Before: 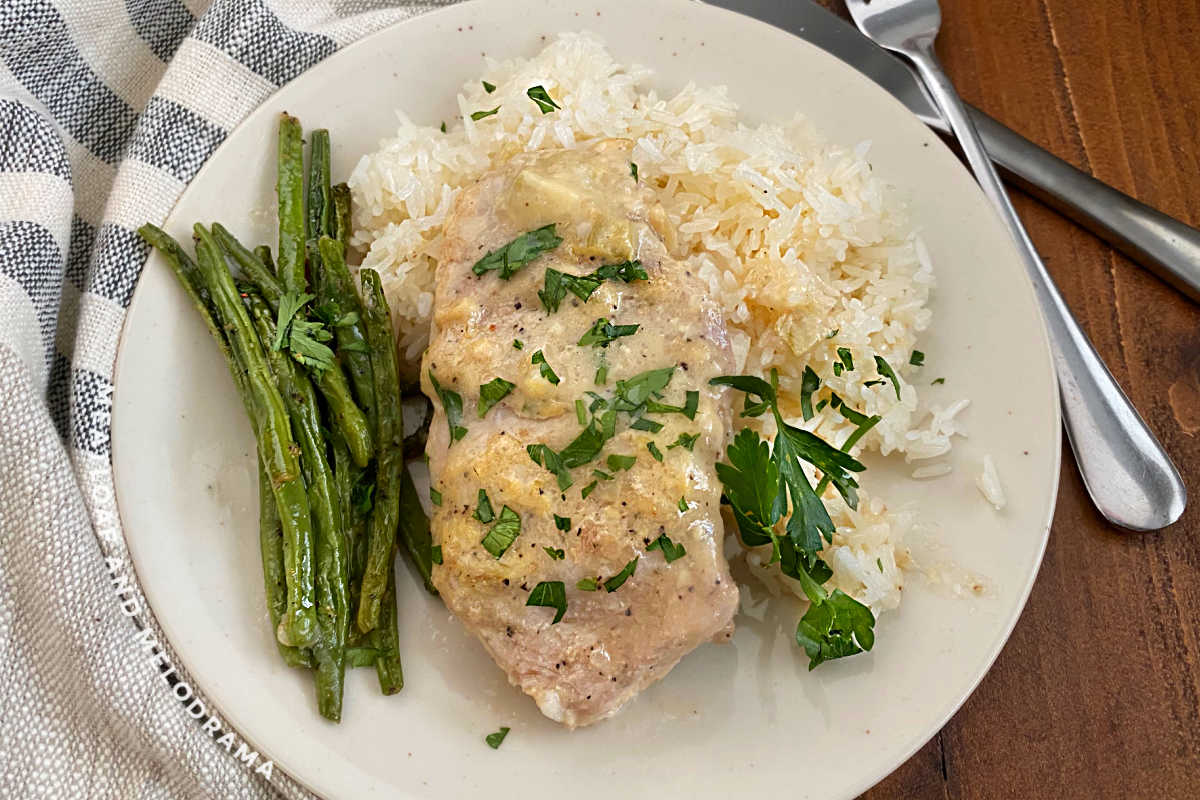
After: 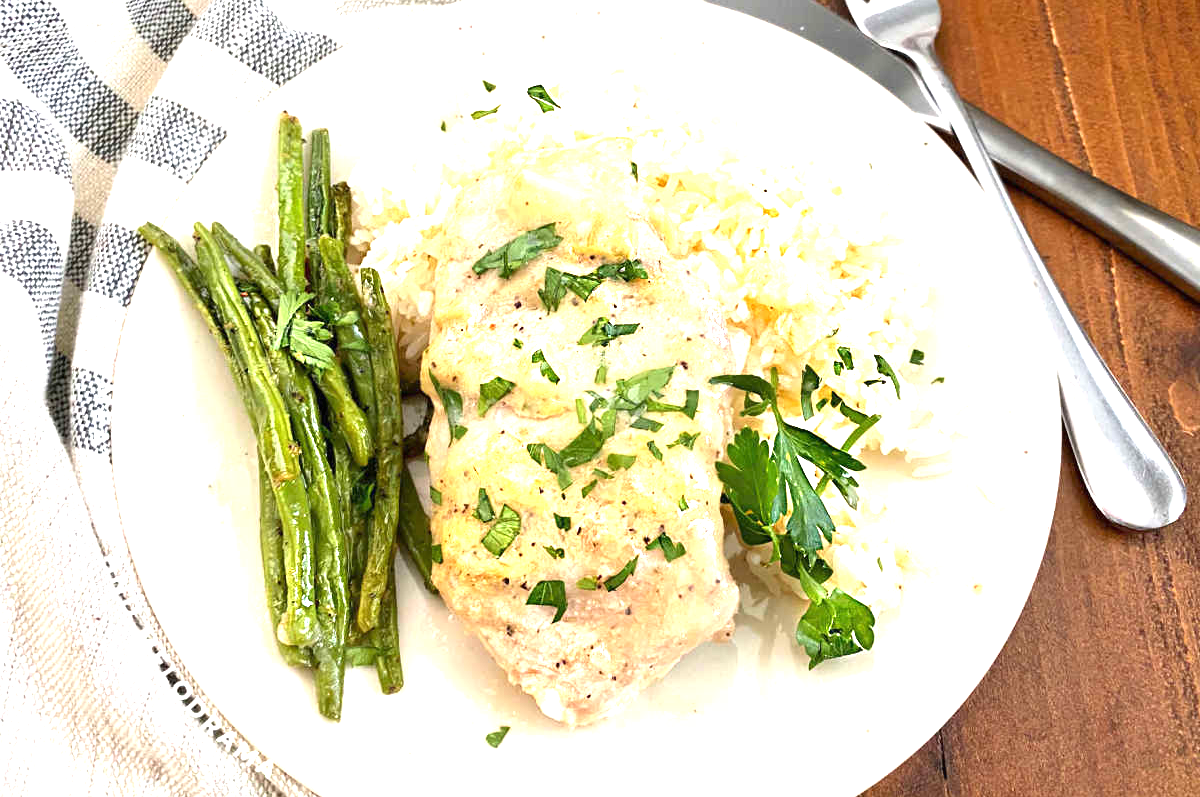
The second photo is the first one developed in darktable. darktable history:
crop: top 0.125%, bottom 0.129%
exposure: black level correction 0, exposure 1.581 EV, compensate highlight preservation false
